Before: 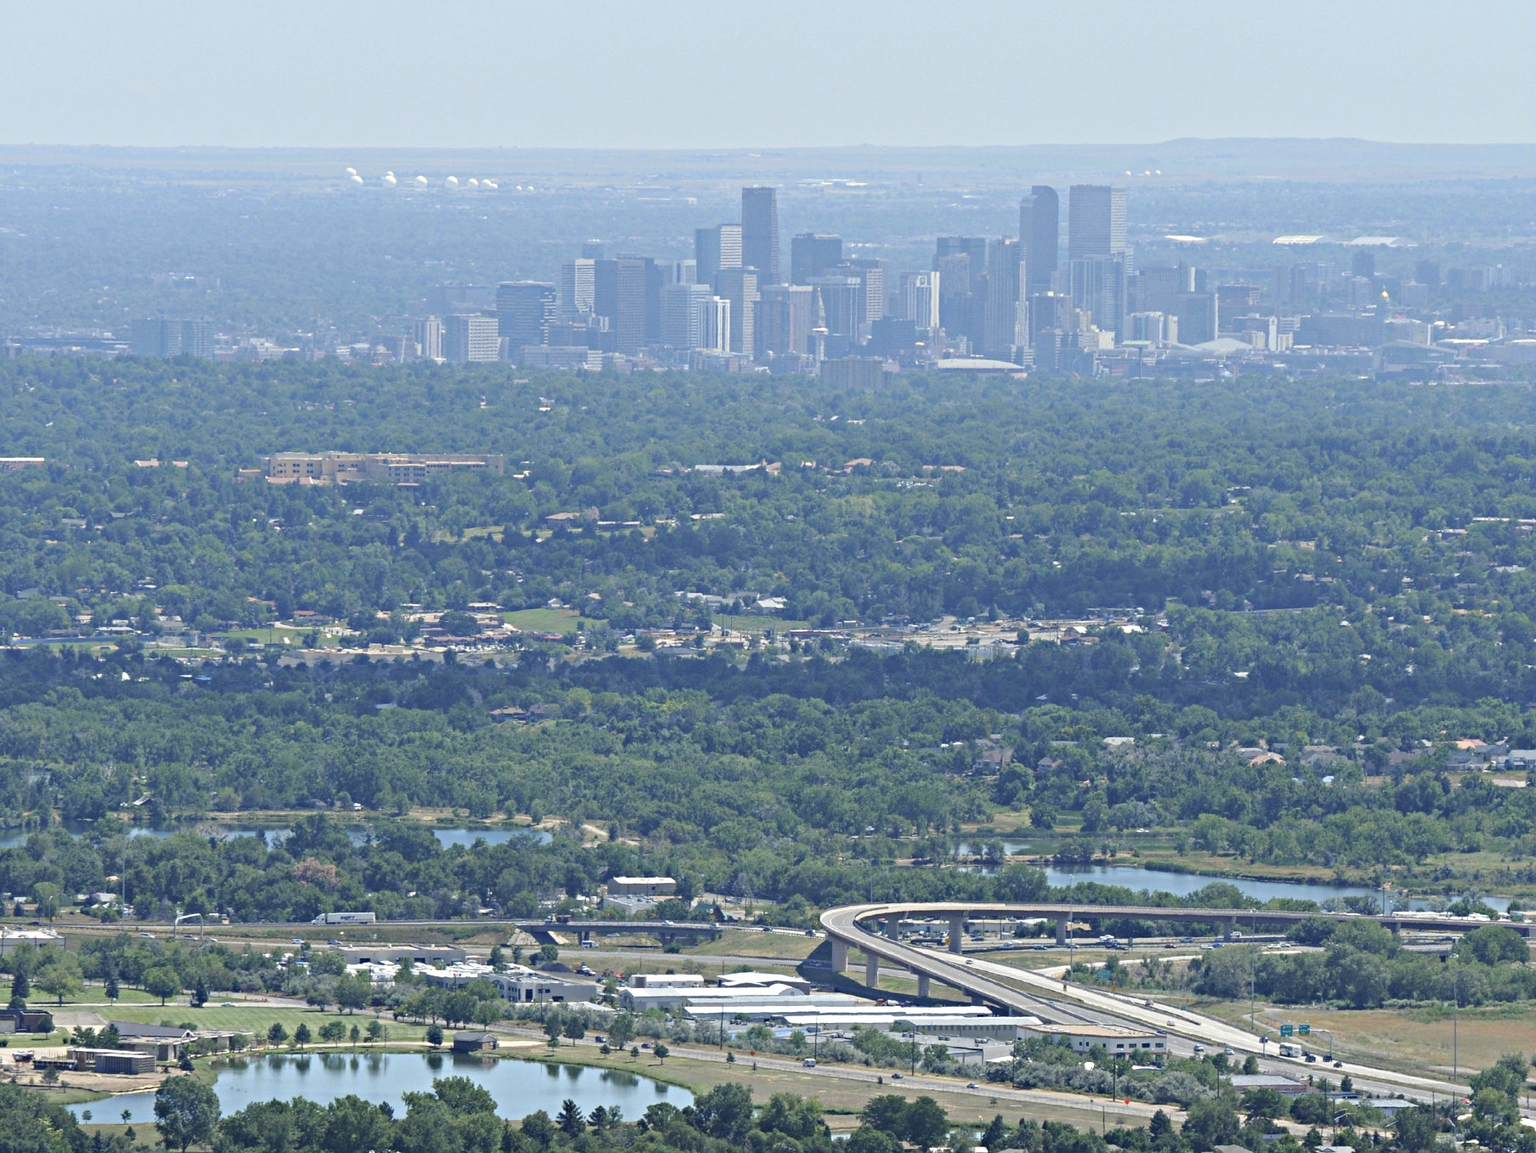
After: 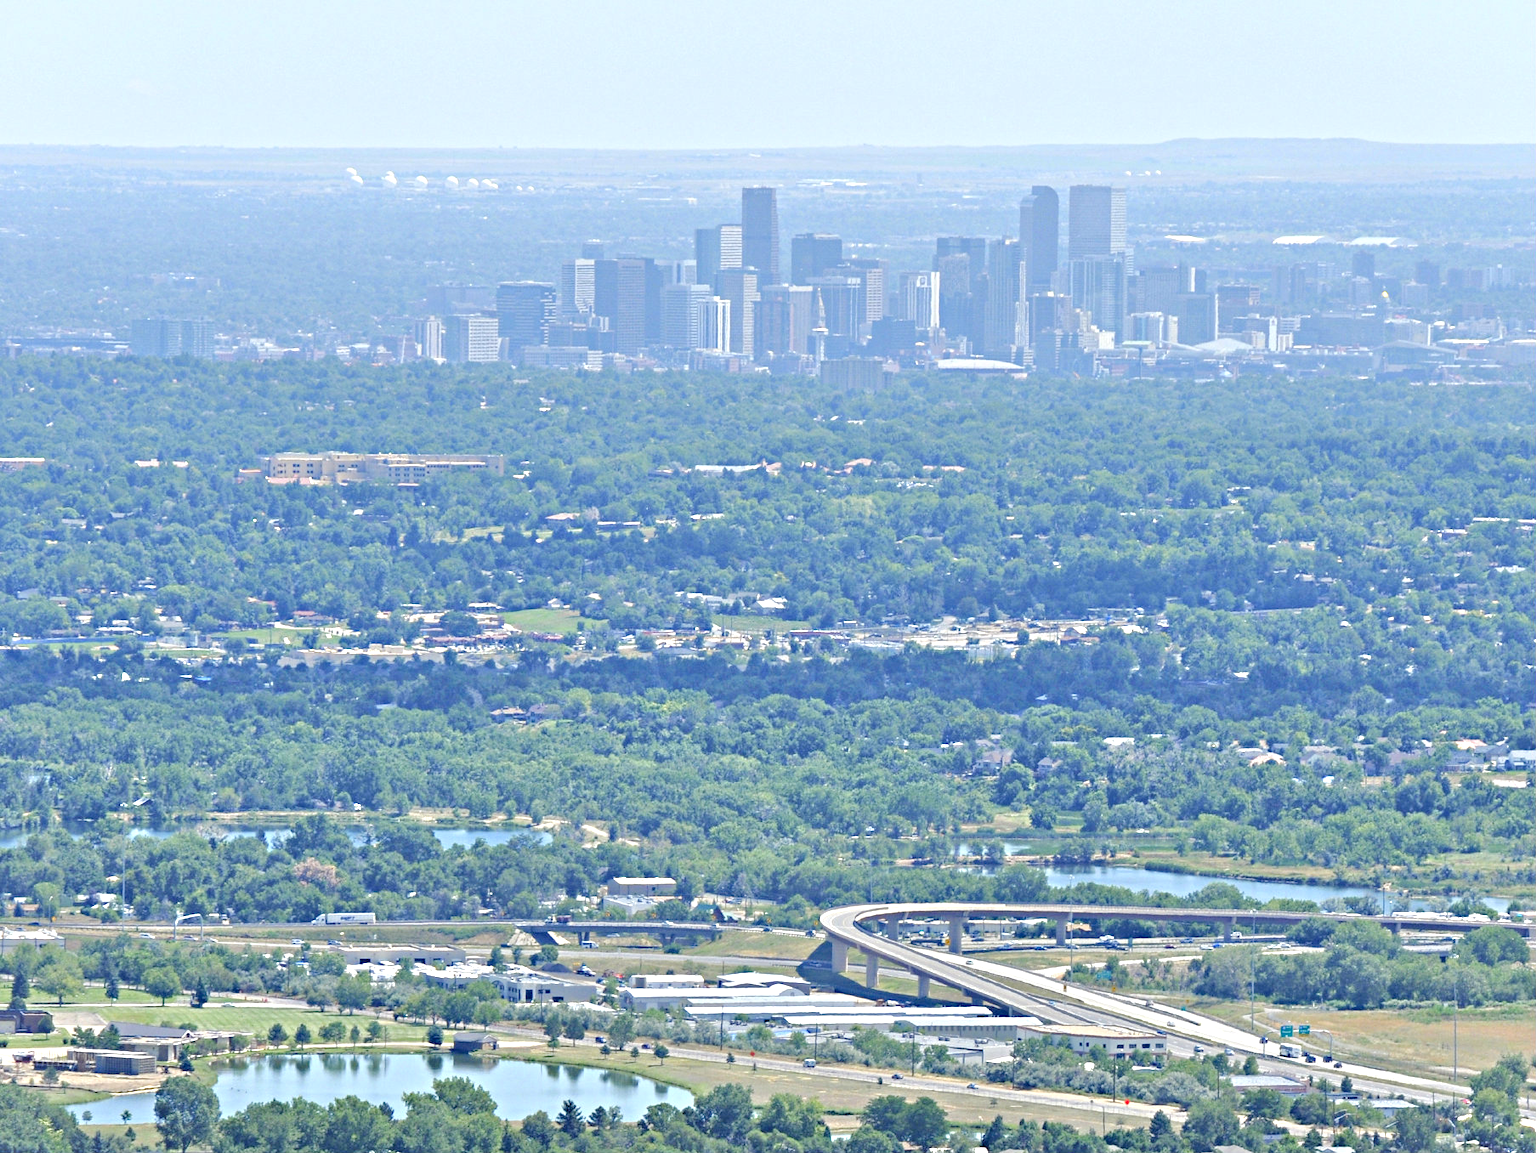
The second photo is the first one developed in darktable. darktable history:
levels: levels [0.031, 0.5, 0.969]
color balance rgb: global offset › luminance -0.51%, perceptual saturation grading › global saturation 27.53%, perceptual saturation grading › highlights -25%, perceptual saturation grading › shadows 25%, perceptual brilliance grading › highlights 6.62%, perceptual brilliance grading › mid-tones 17.07%, perceptual brilliance grading › shadows -5.23%
color correction: saturation 0.98
vignetting: fall-off start 100%, brightness 0.05, saturation 0
tone equalizer: -7 EV 0.15 EV, -6 EV 0.6 EV, -5 EV 1.15 EV, -4 EV 1.33 EV, -3 EV 1.15 EV, -2 EV 0.6 EV, -1 EV 0.15 EV, mask exposure compensation -0.5 EV
